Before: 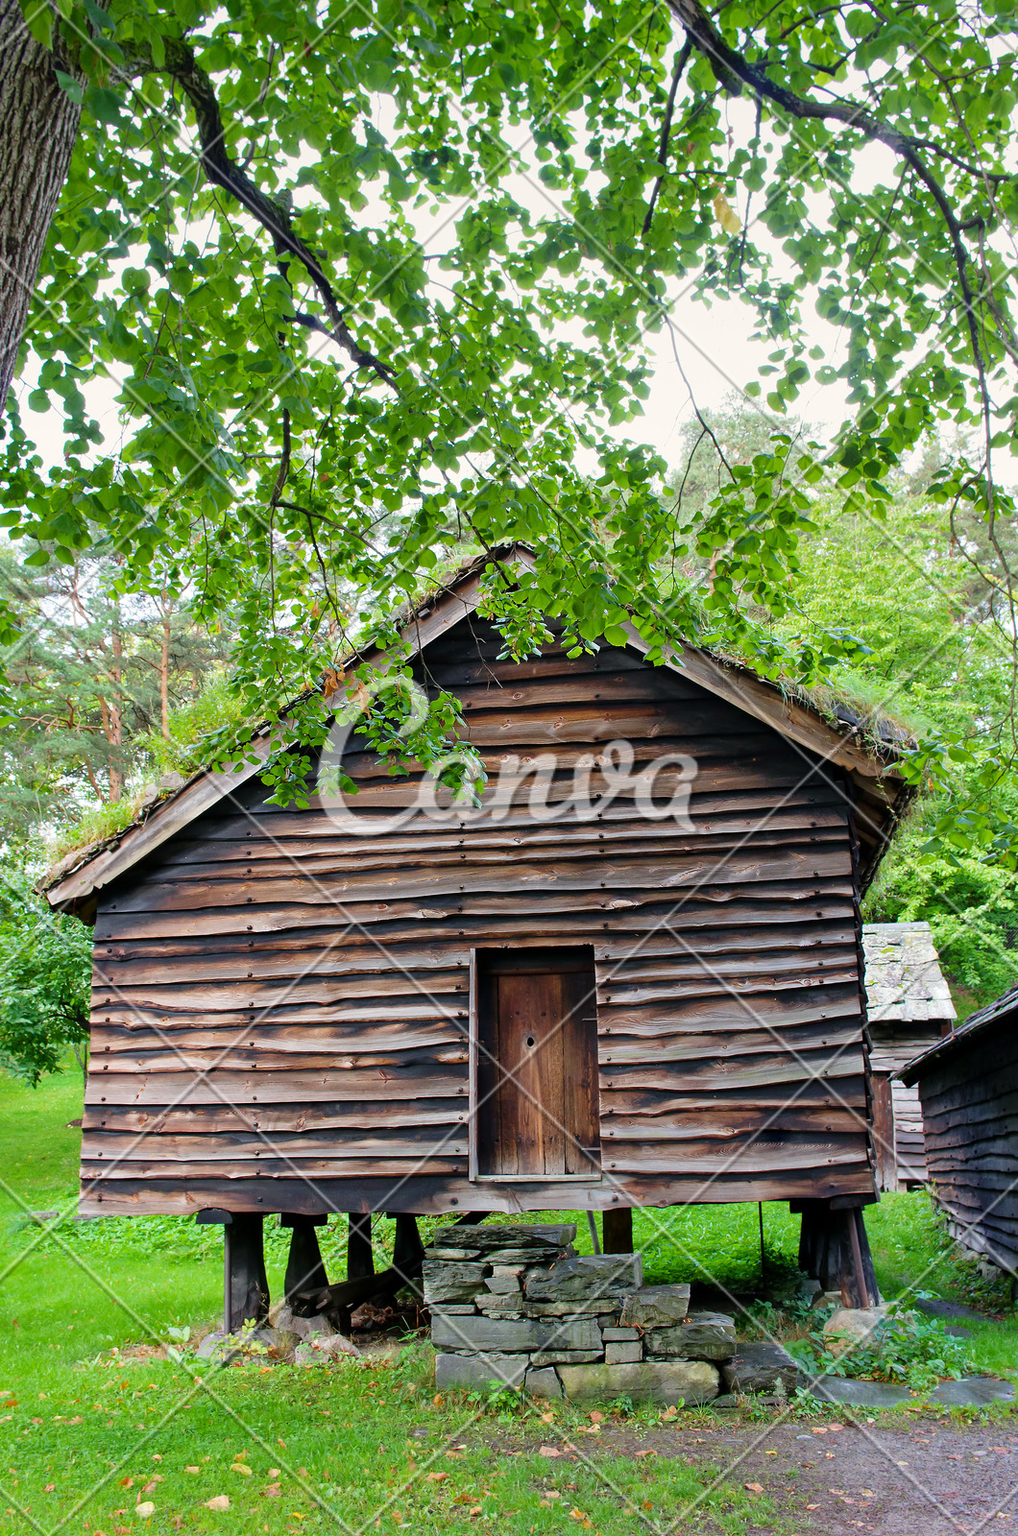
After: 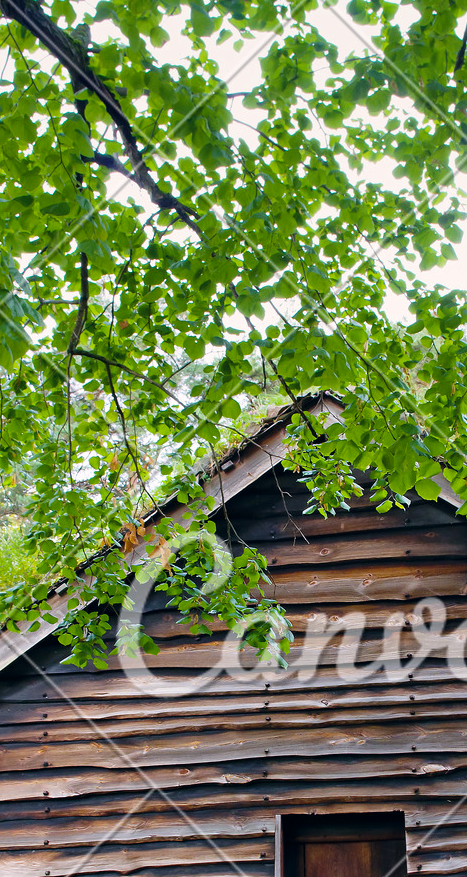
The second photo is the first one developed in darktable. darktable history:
color correction: highlights a* 2.75, highlights b* 5, shadows a* -2.04, shadows b* -4.84, saturation 0.8
crop: left 20.248%, top 10.86%, right 35.675%, bottom 34.321%
color balance rgb: perceptual saturation grading › global saturation 25%, global vibrance 20%
white balance: red 0.983, blue 1.036
